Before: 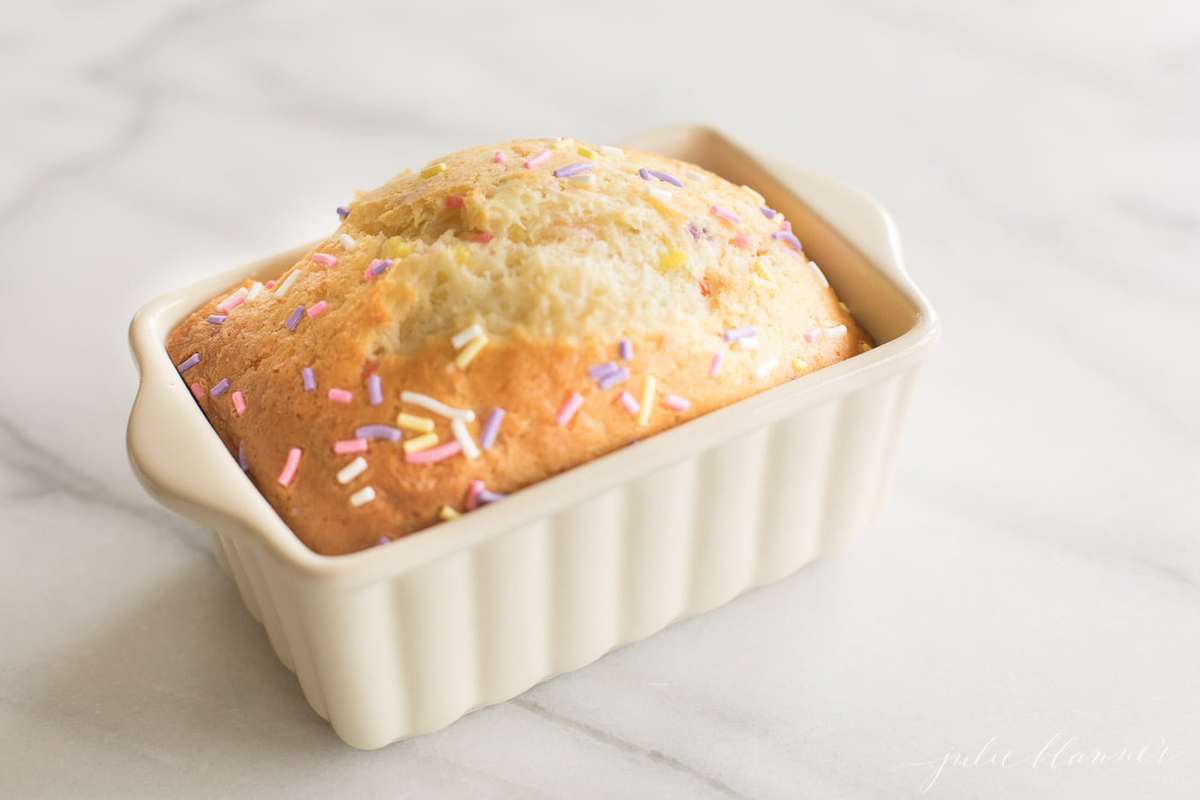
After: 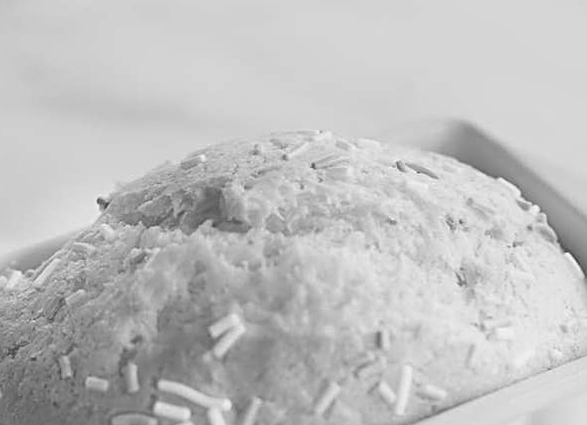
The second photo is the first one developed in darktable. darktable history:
crop: left 19.556%, right 30.401%, bottom 46.458%
sharpen: radius 2.531, amount 0.628
rotate and perspective: rotation 0.226°, lens shift (vertical) -0.042, crop left 0.023, crop right 0.982, crop top 0.006, crop bottom 0.994
monochrome: a -92.57, b 58.91
